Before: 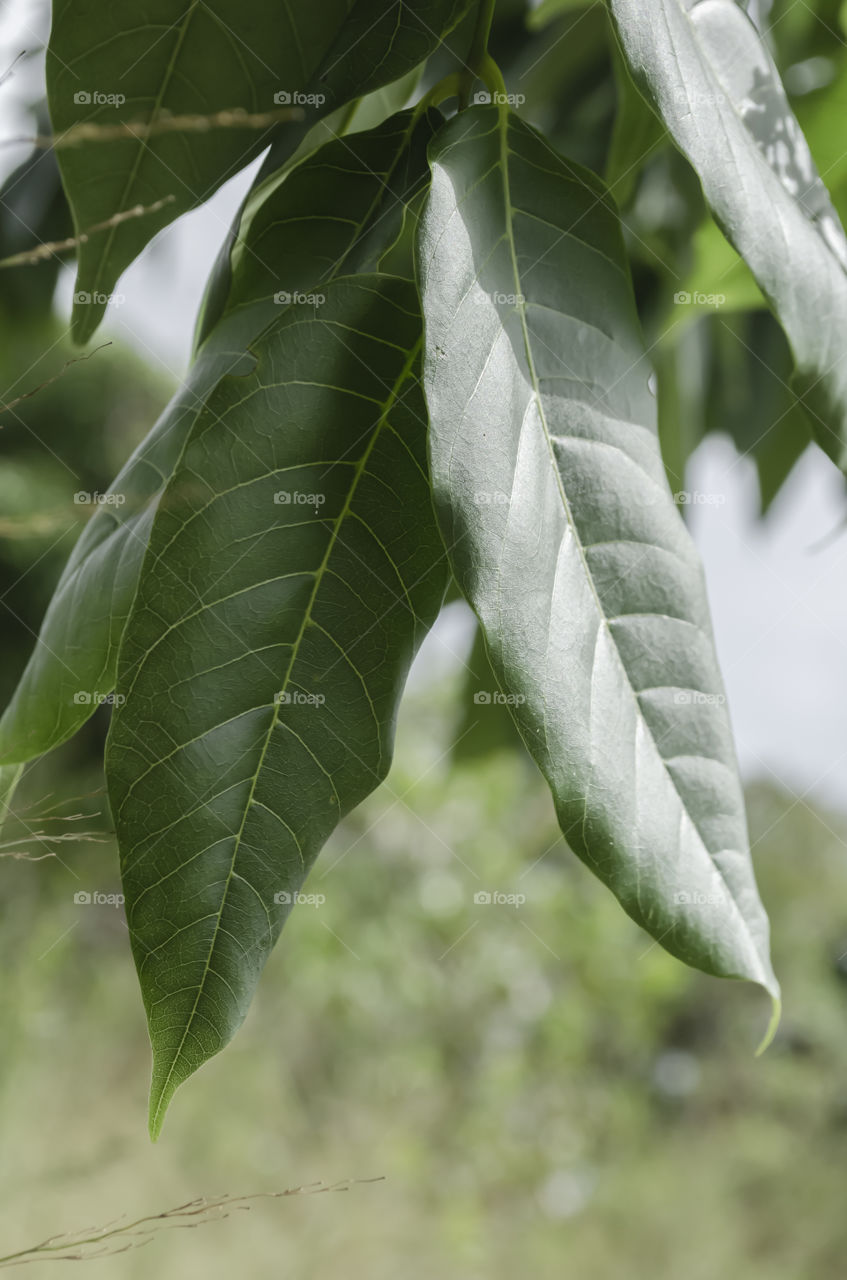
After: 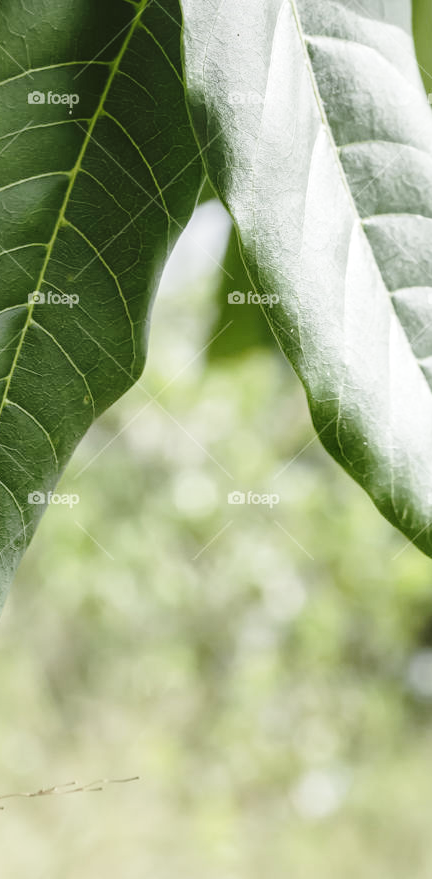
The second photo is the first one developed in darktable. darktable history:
crop and rotate: left 29.093%, top 31.315%, right 19.821%
local contrast: on, module defaults
base curve: curves: ch0 [(0, 0) (0.028, 0.03) (0.121, 0.232) (0.46, 0.748) (0.859, 0.968) (1, 1)], preserve colors none
contrast brightness saturation: saturation -0.056
